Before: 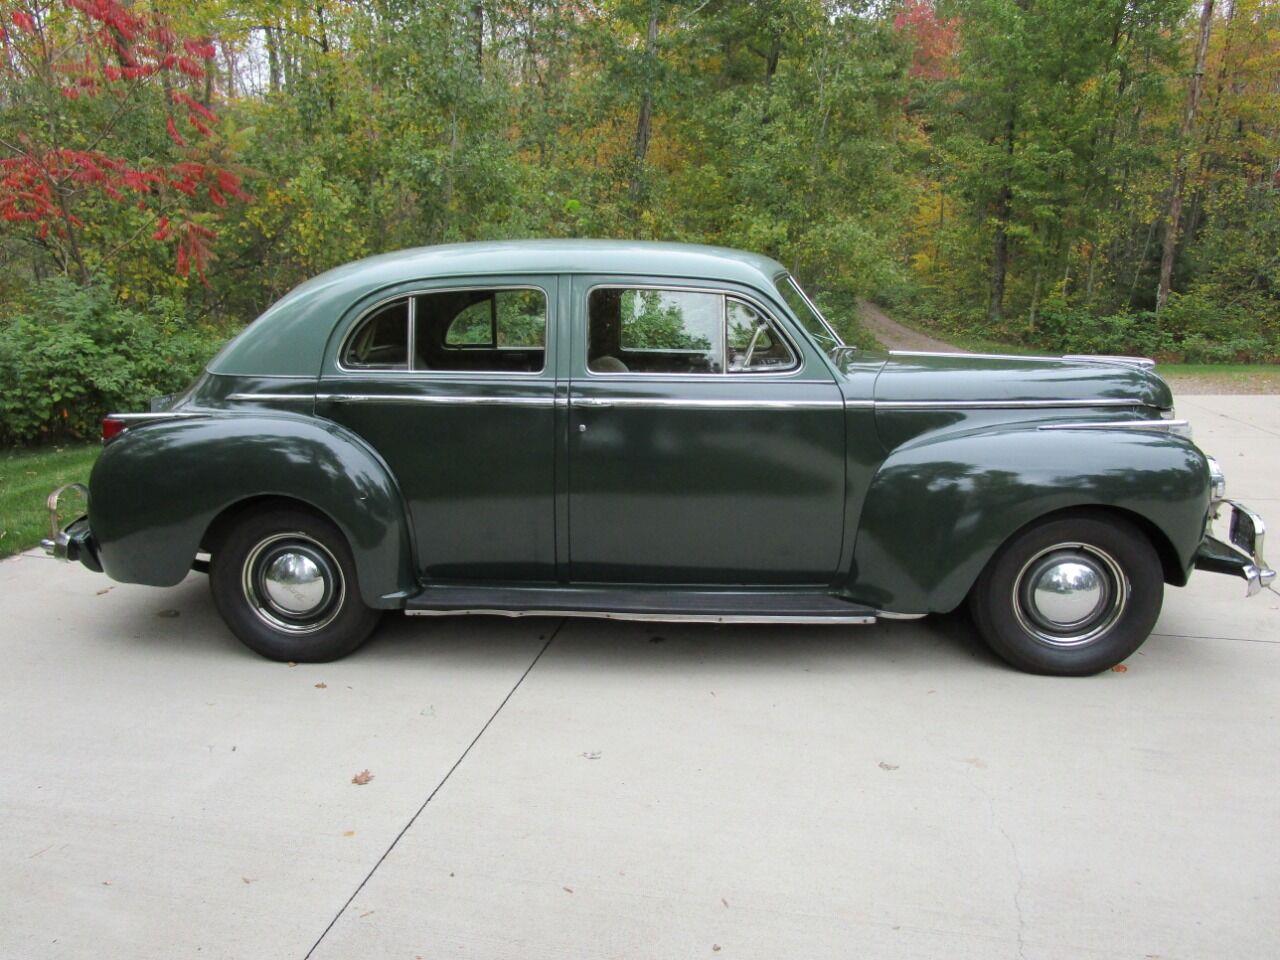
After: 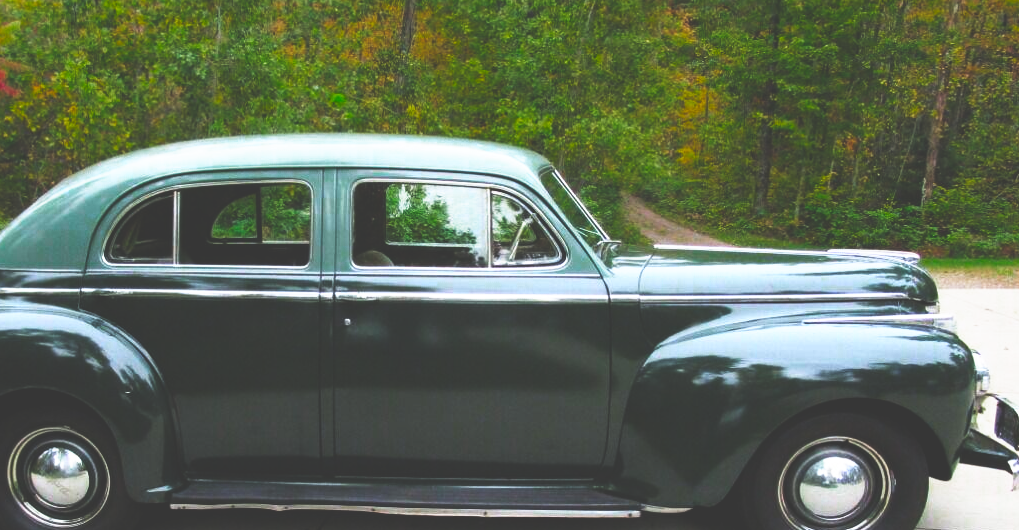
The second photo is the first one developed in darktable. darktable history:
tone equalizer: on, module defaults
crop: left 18.418%, top 11.127%, right 1.94%, bottom 33.619%
base curve: curves: ch0 [(0, 0.036) (0.007, 0.037) (0.604, 0.887) (1, 1)], preserve colors none
color zones: curves: ch0 [(0, 0.554) (0.146, 0.662) (0.293, 0.86) (0.503, 0.774) (0.637, 0.106) (0.74, 0.072) (0.866, 0.488) (0.998, 0.569)]; ch1 [(0, 0) (0.143, 0) (0.286, 0) (0.429, 0) (0.571, 0) (0.714, 0) (0.857, 0)], mix -123.57%
